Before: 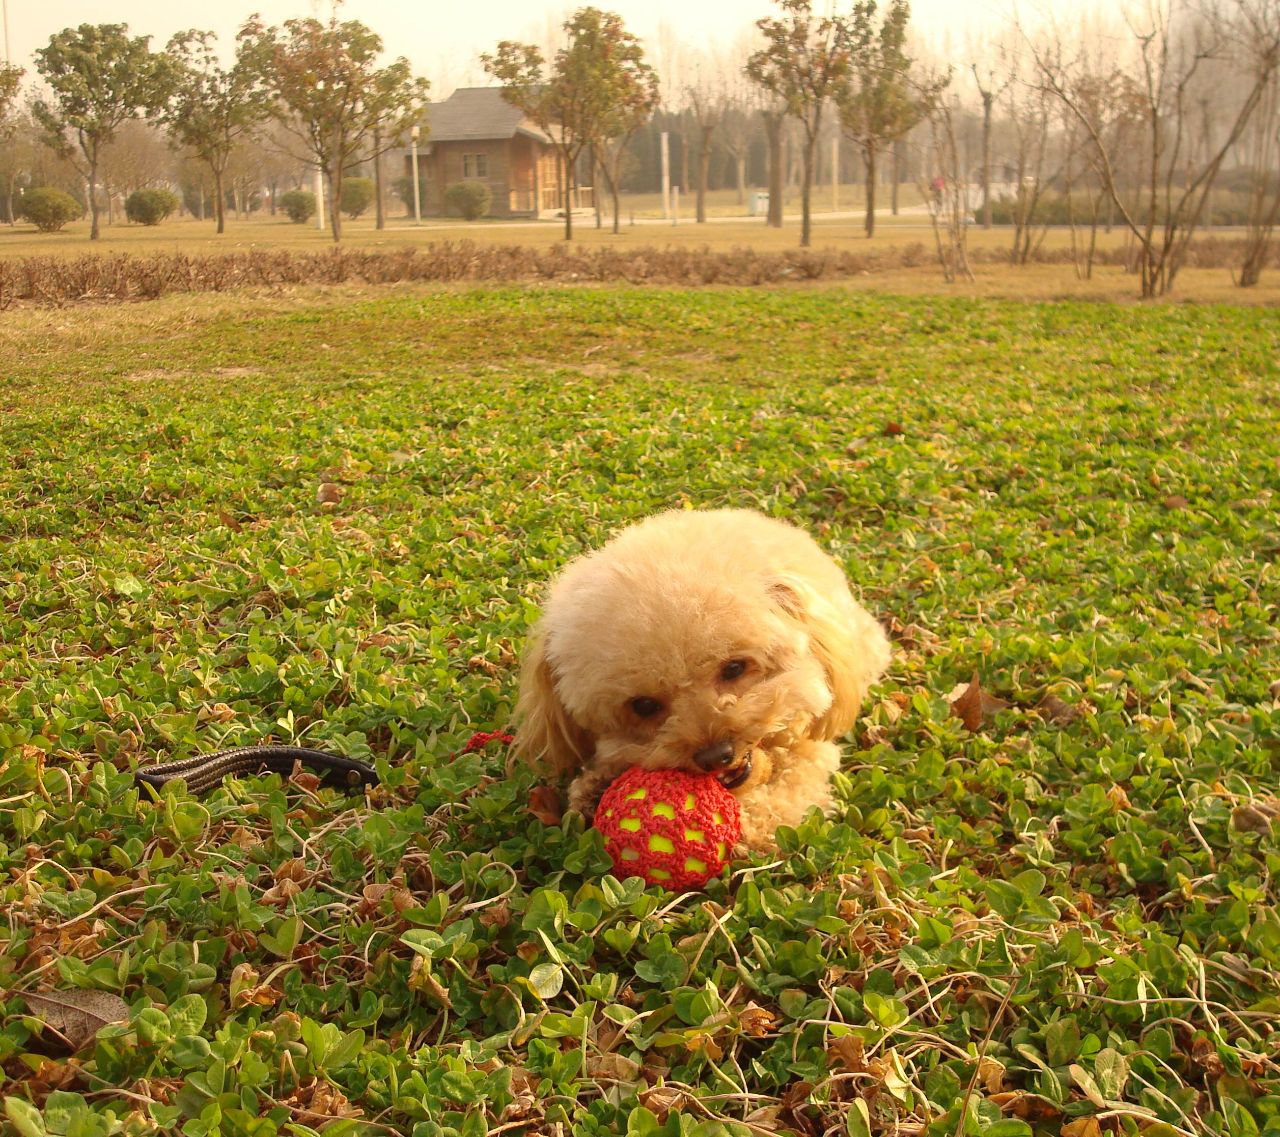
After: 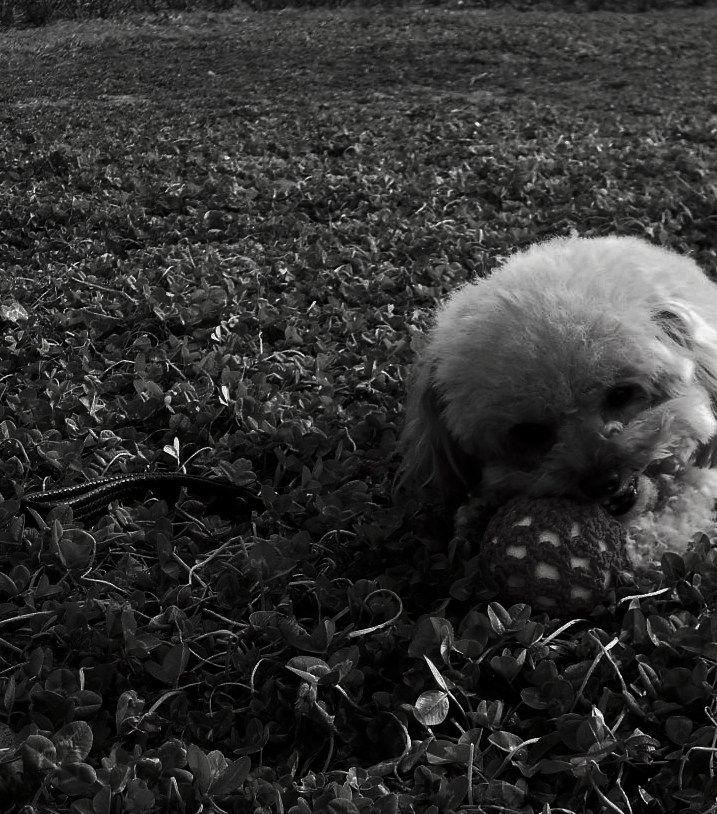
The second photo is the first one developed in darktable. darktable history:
crop: left 8.942%, top 24.076%, right 34.983%, bottom 4.306%
contrast brightness saturation: contrast 0.022, brightness -0.983, saturation -0.991
